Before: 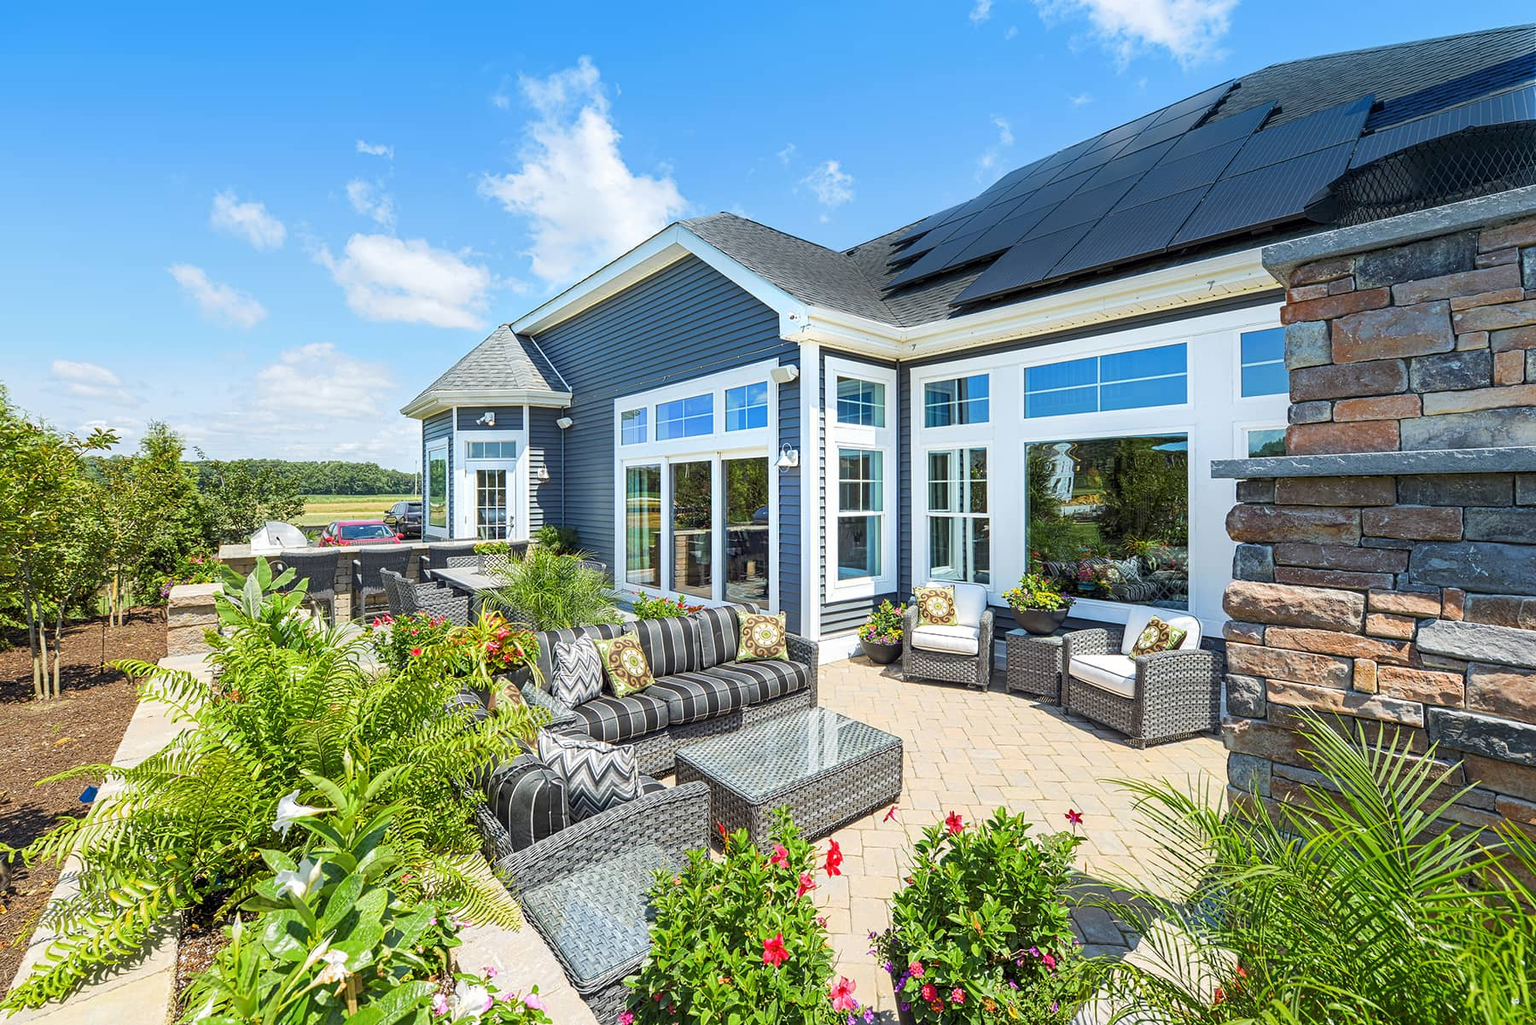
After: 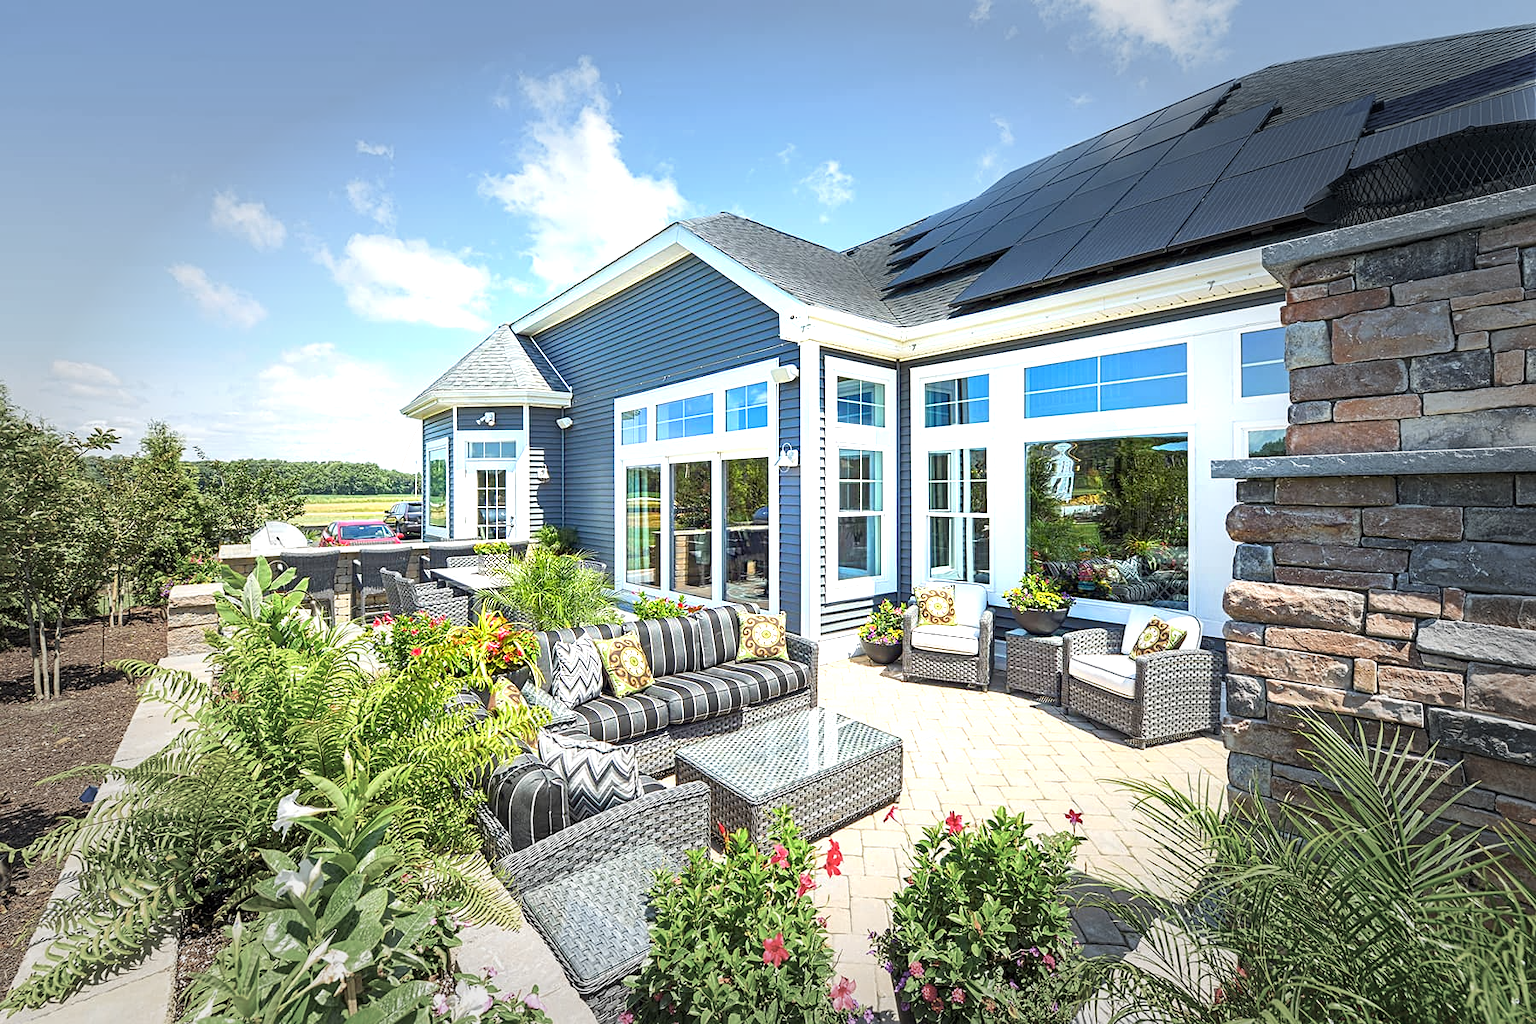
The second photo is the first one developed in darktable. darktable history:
vignetting: fall-off start 48.41%, automatic ratio true, width/height ratio 1.29, unbound false
exposure: black level correction 0, exposure 0.7 EV, compensate exposure bias true, compensate highlight preservation false
sharpen: amount 0.2
